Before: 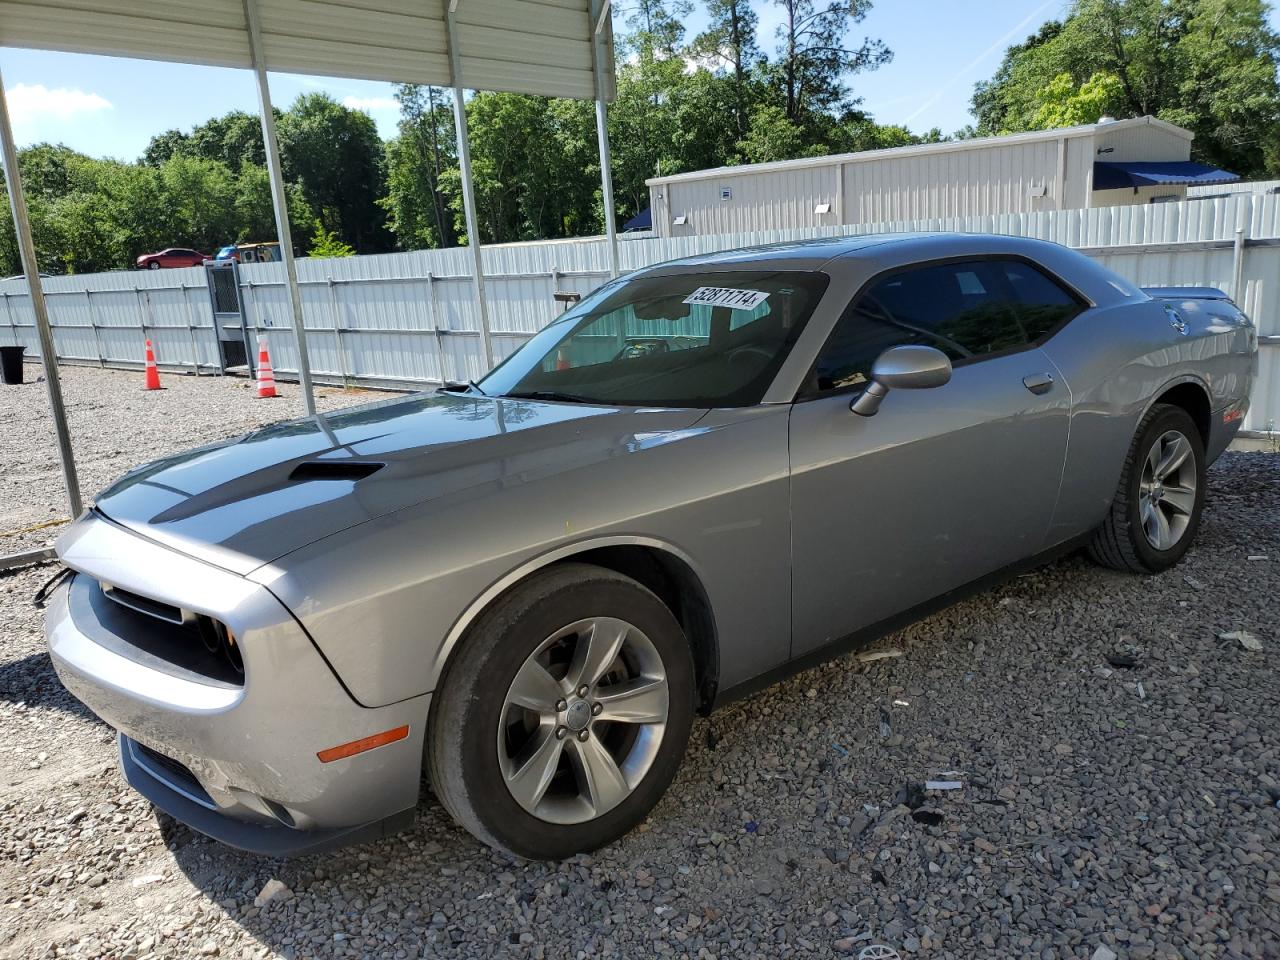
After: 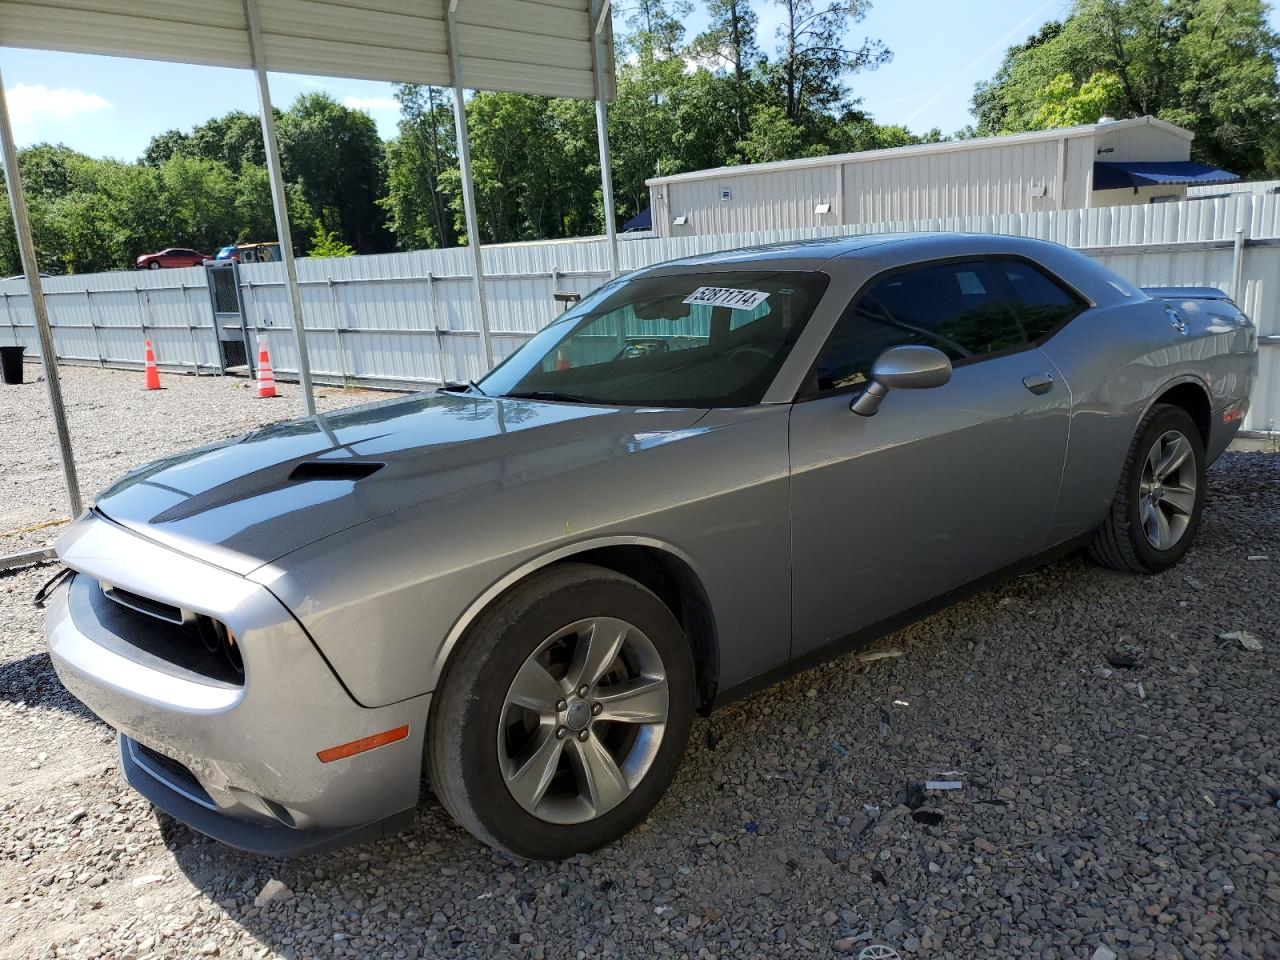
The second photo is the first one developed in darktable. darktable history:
shadows and highlights: shadows -52.5, highlights 86.64, soften with gaussian
